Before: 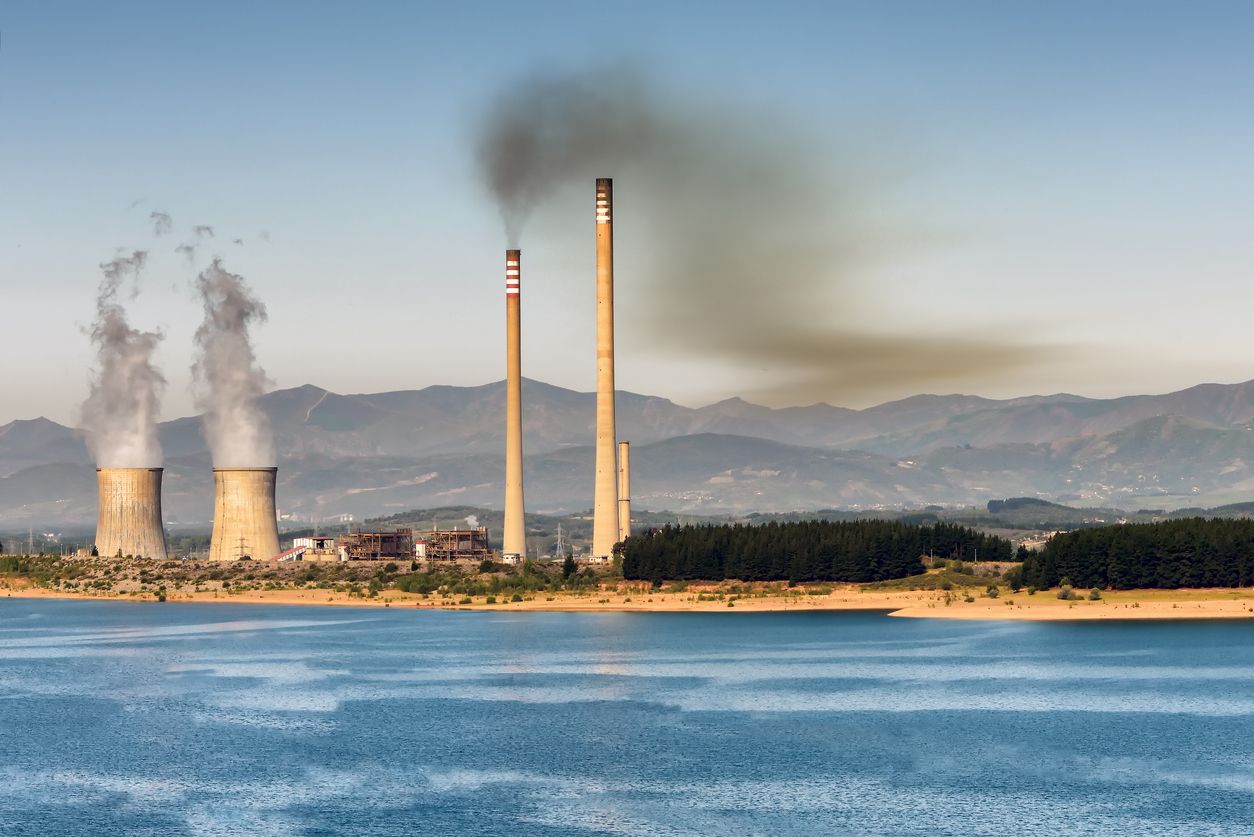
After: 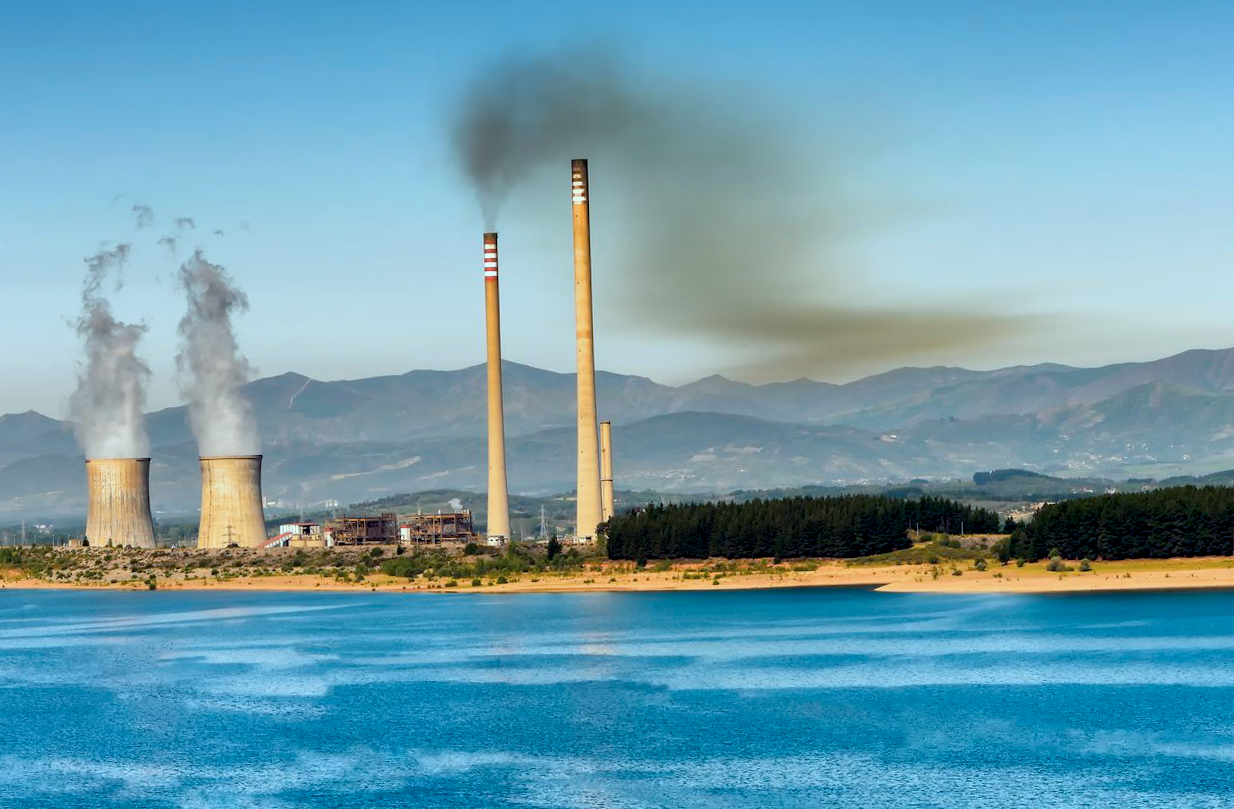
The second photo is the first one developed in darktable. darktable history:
color balance rgb: shadows lift › chroma 2%, shadows lift › hue 217.2°, power › hue 60°, highlights gain › chroma 1%, highlights gain › hue 69.6°, global offset › luminance -0.5%, perceptual saturation grading › global saturation 15%, global vibrance 15%
rotate and perspective: rotation -1.32°, lens shift (horizontal) -0.031, crop left 0.015, crop right 0.985, crop top 0.047, crop bottom 0.982
color correction: highlights a* -11.71, highlights b* -15.58
